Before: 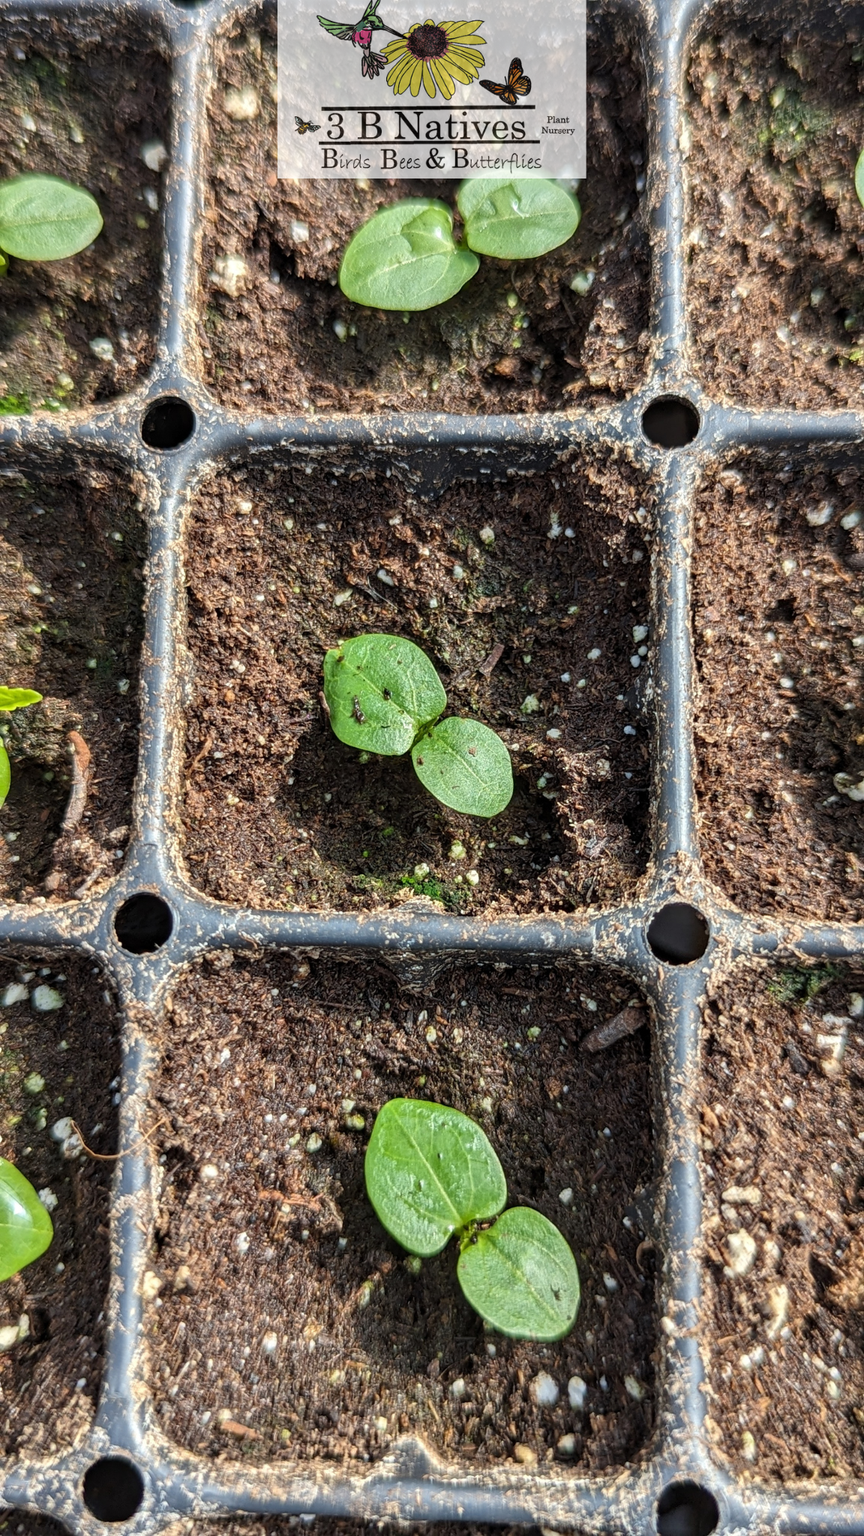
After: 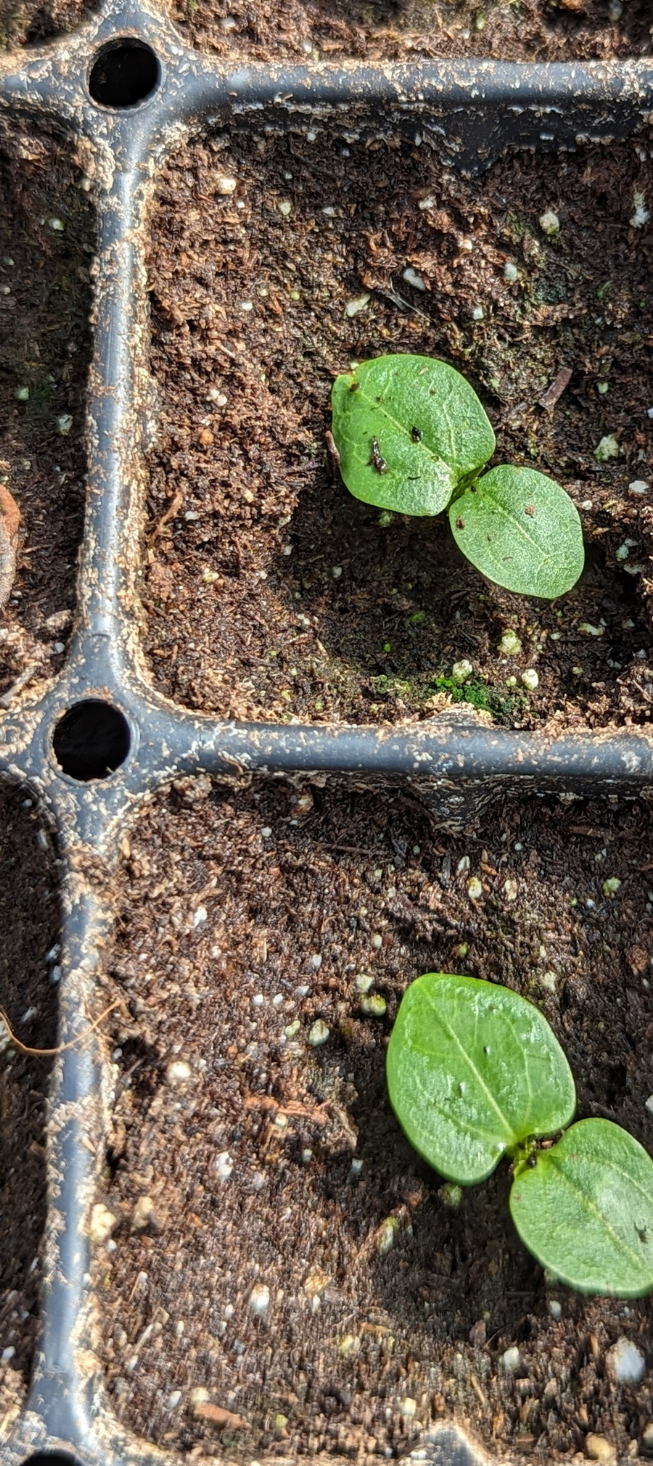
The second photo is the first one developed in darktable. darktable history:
crop: left 8.705%, top 23.985%, right 34.553%, bottom 4.392%
